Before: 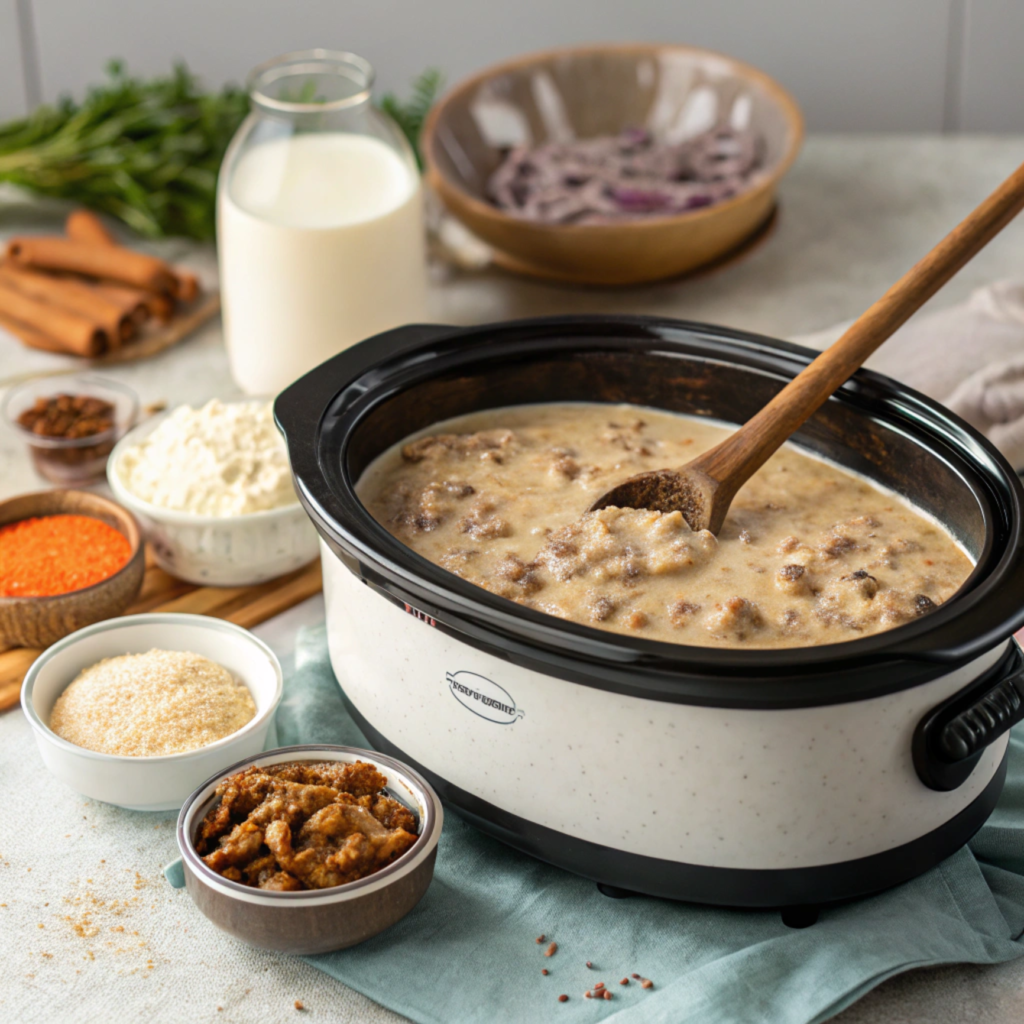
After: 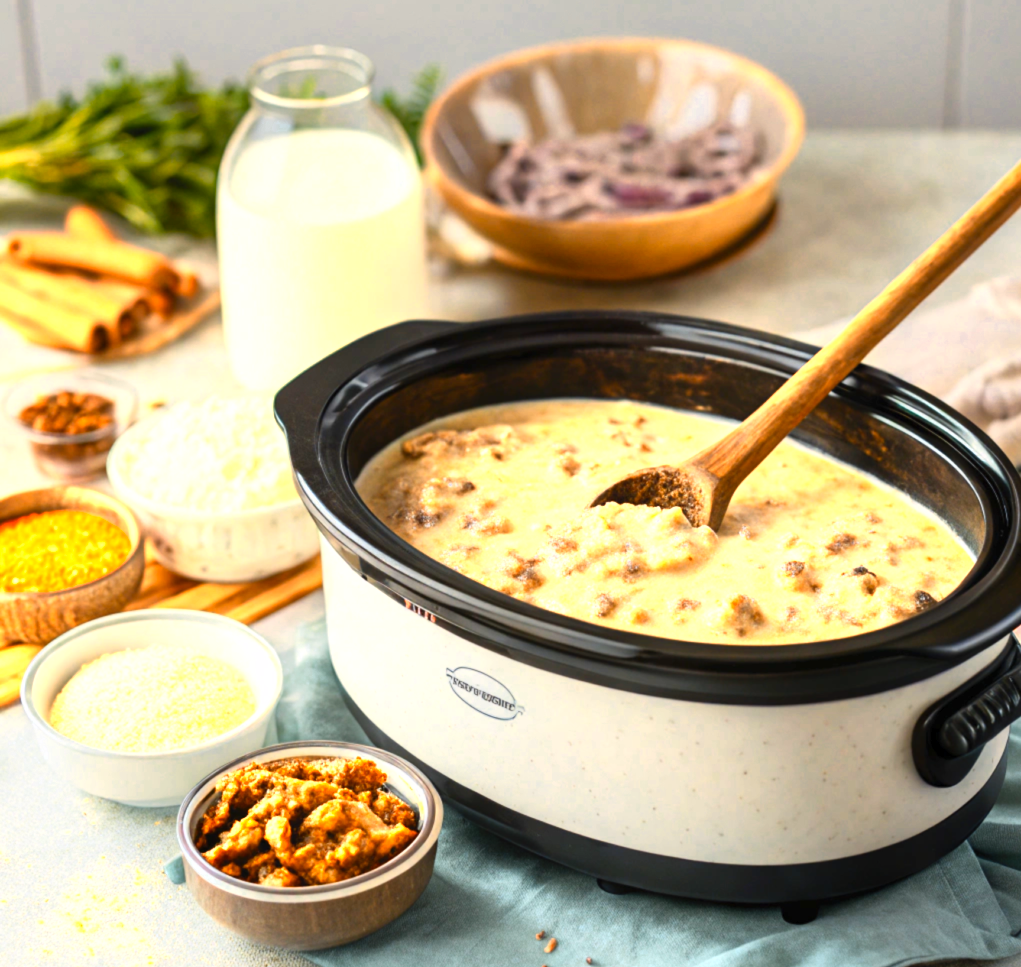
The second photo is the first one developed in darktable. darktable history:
color zones: curves: ch0 [(0.018, 0.548) (0.197, 0.654) (0.425, 0.447) (0.605, 0.658) (0.732, 0.579)]; ch1 [(0.105, 0.531) (0.224, 0.531) (0.386, 0.39) (0.618, 0.456) (0.732, 0.456) (0.956, 0.421)]; ch2 [(0.039, 0.583) (0.215, 0.465) (0.399, 0.544) (0.465, 0.548) (0.614, 0.447) (0.724, 0.43) (0.882, 0.623) (0.956, 0.632)]
crop: top 0.448%, right 0.264%, bottom 5.045%
contrast brightness saturation: contrast 0.2, brightness 0.2, saturation 0.8
color contrast: green-magenta contrast 0.8, blue-yellow contrast 1.1, unbound 0
